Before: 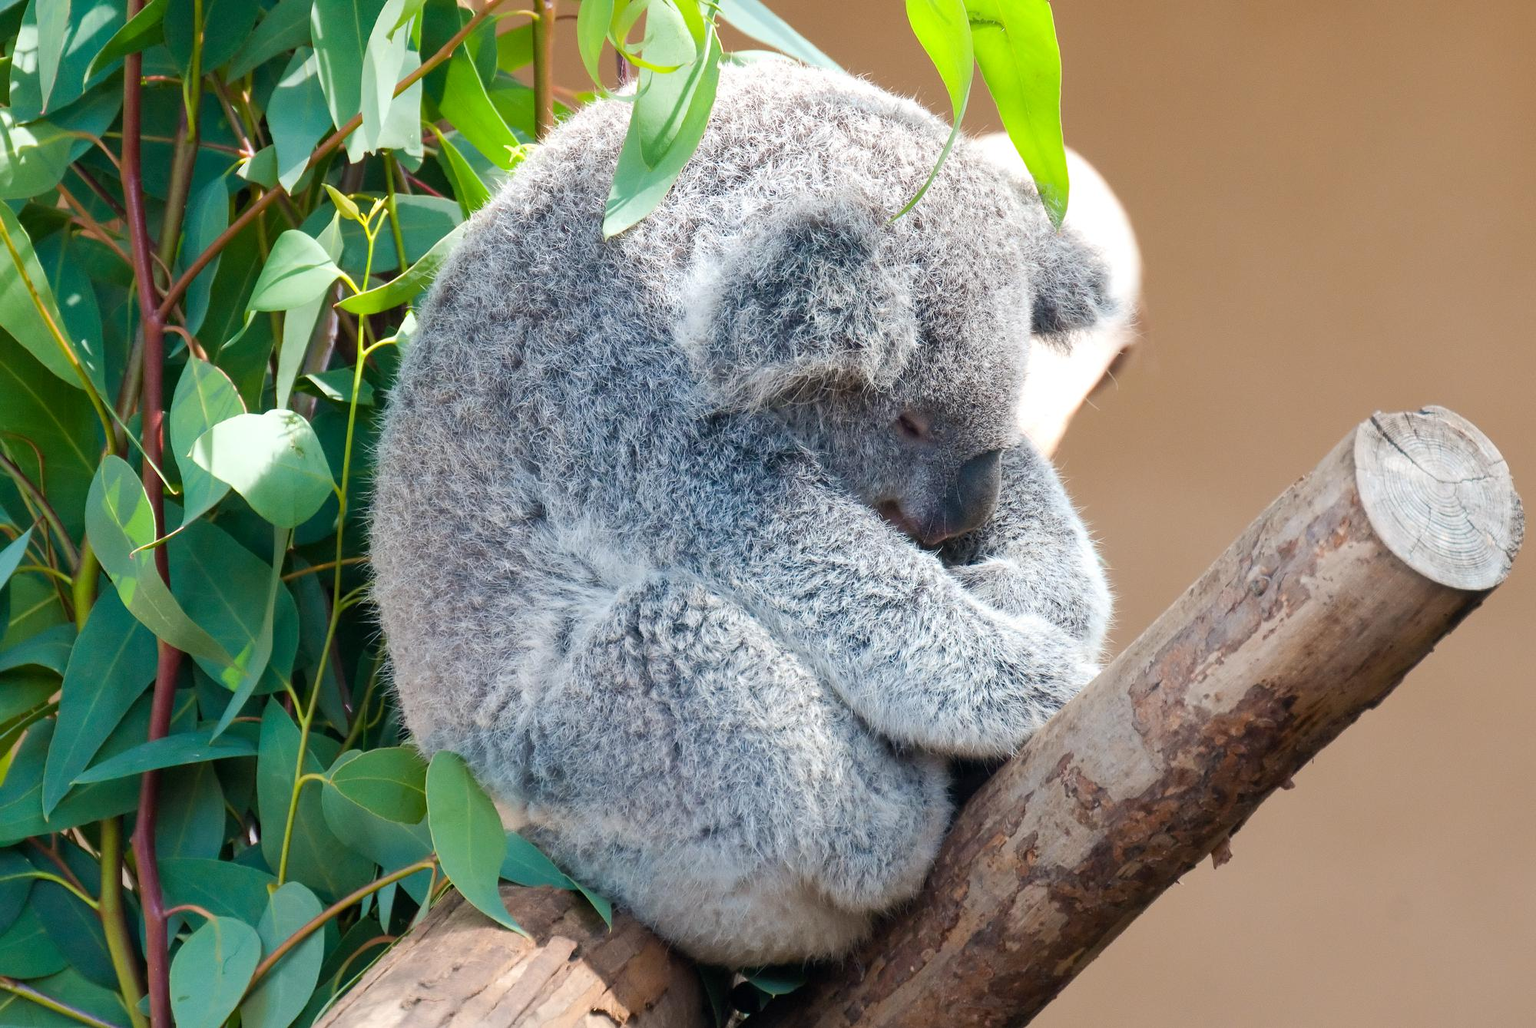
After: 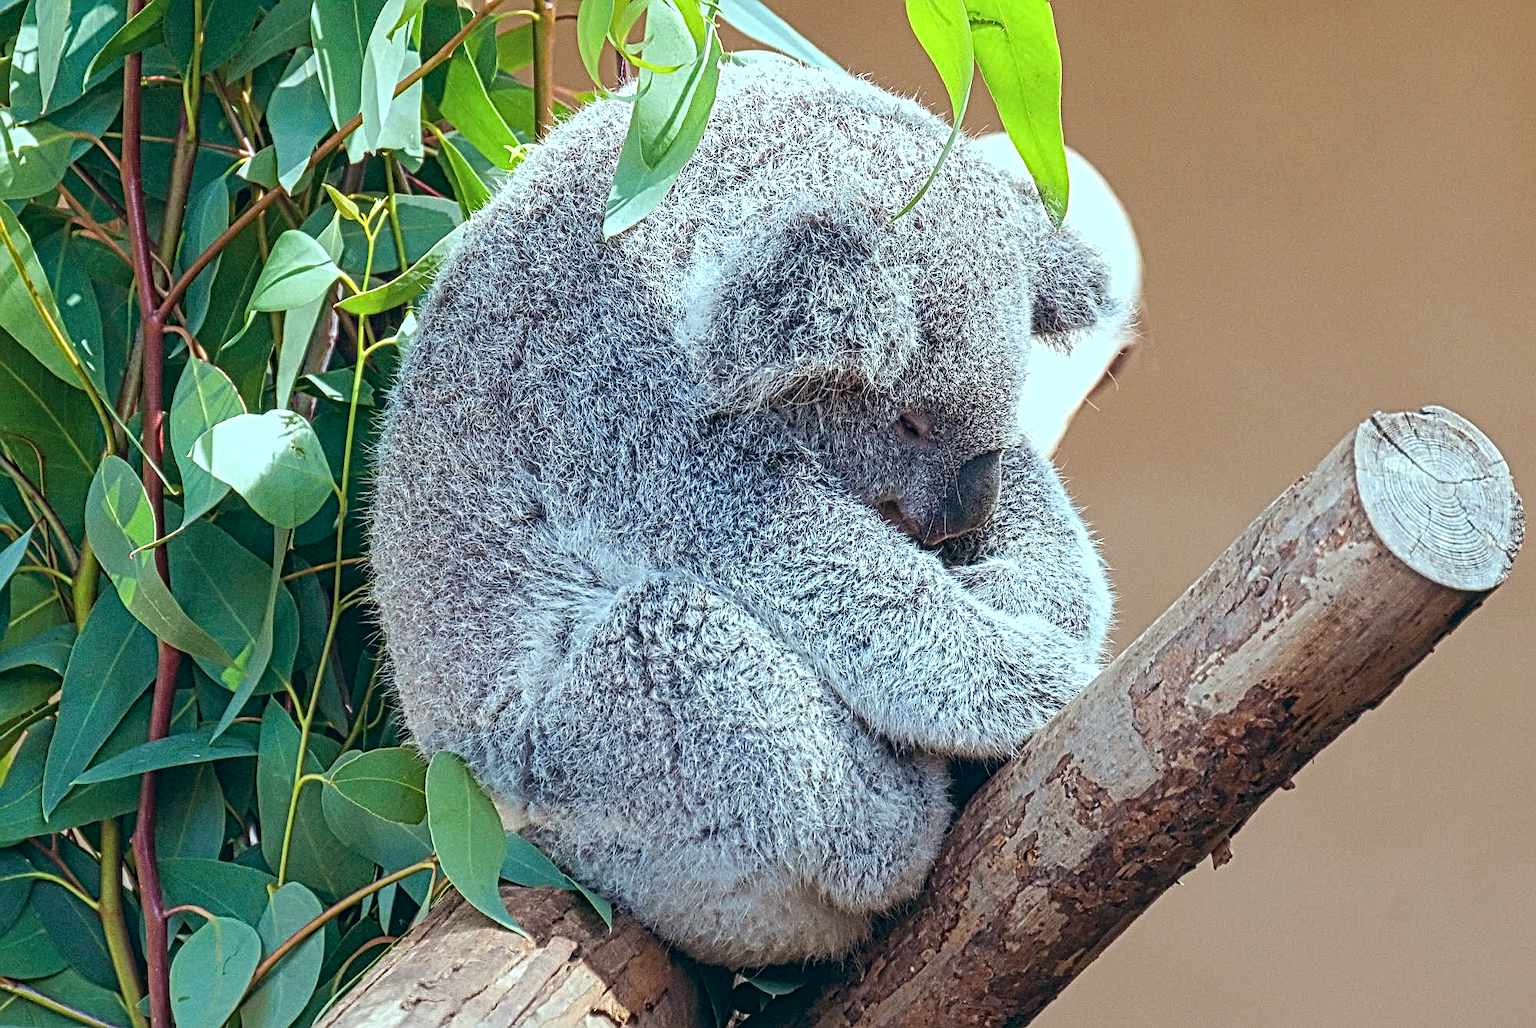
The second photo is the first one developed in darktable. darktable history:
local contrast: mode bilateral grid, contrast 20, coarseness 3, detail 300%, midtone range 0.2
color balance: lift [1.003, 0.993, 1.001, 1.007], gamma [1.018, 1.072, 0.959, 0.928], gain [0.974, 0.873, 1.031, 1.127]
